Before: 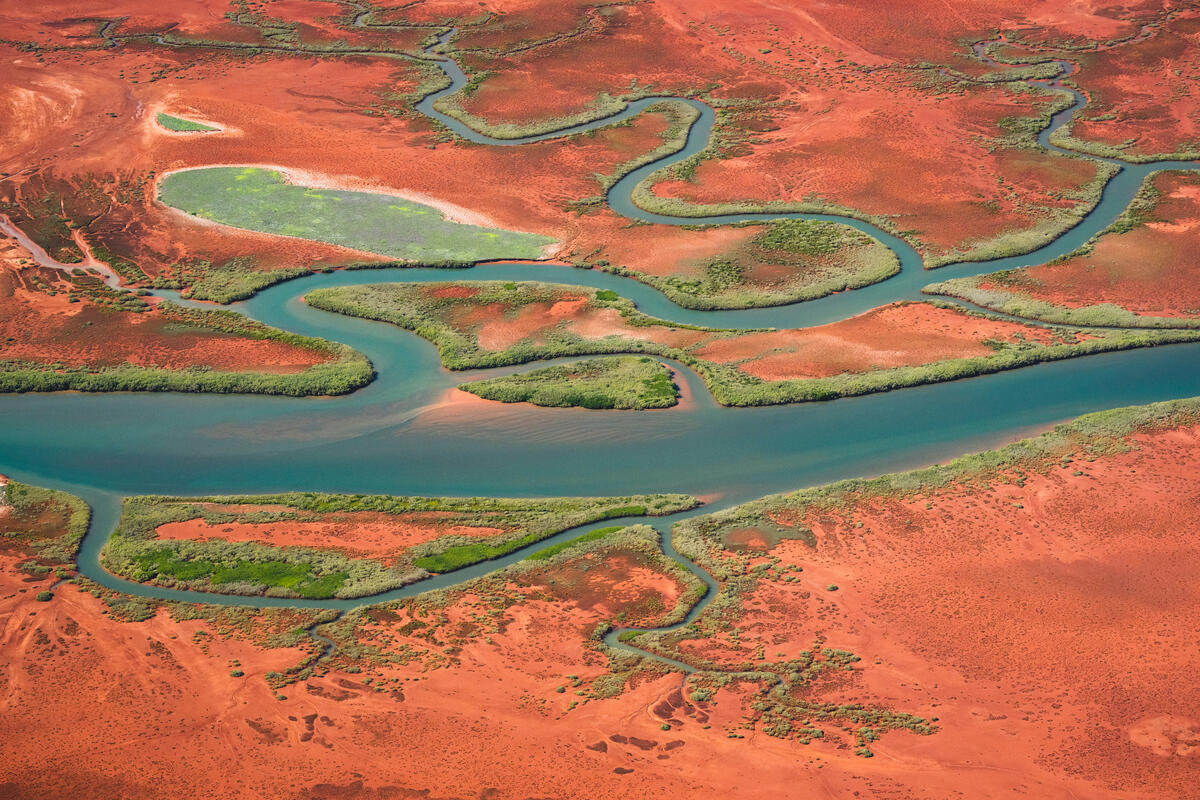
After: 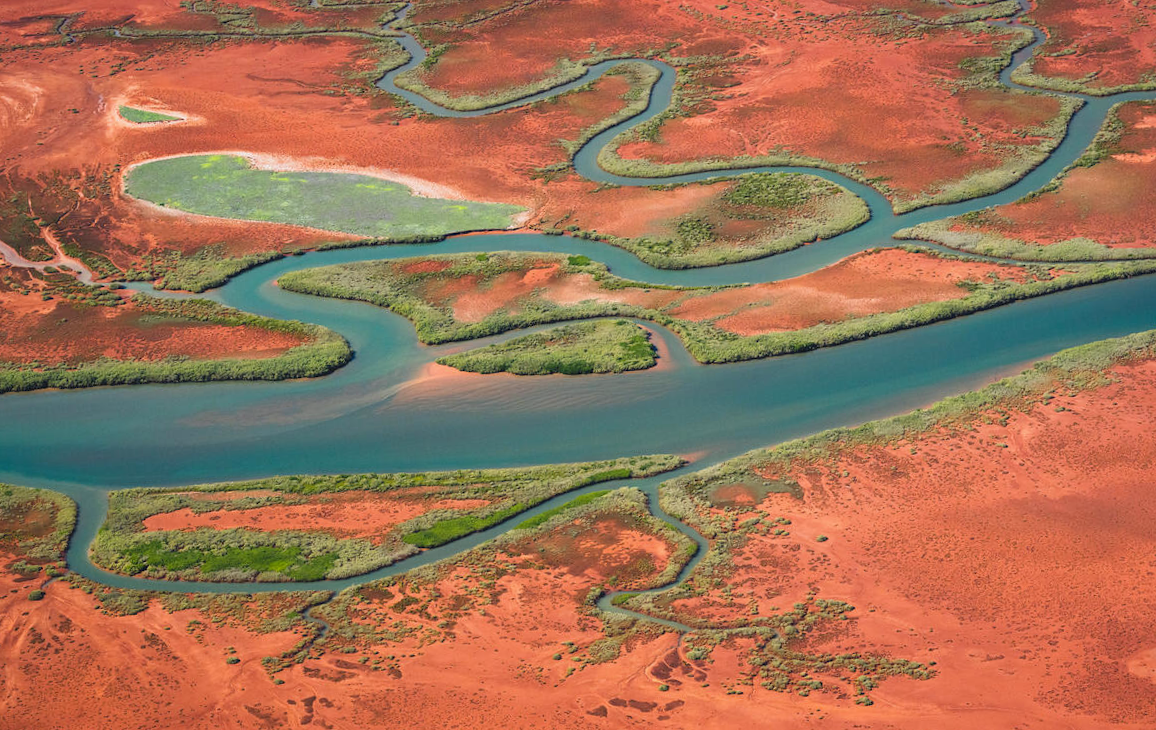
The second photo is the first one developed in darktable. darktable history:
rotate and perspective: rotation -3.52°, crop left 0.036, crop right 0.964, crop top 0.081, crop bottom 0.919
white balance: red 0.988, blue 1.017
